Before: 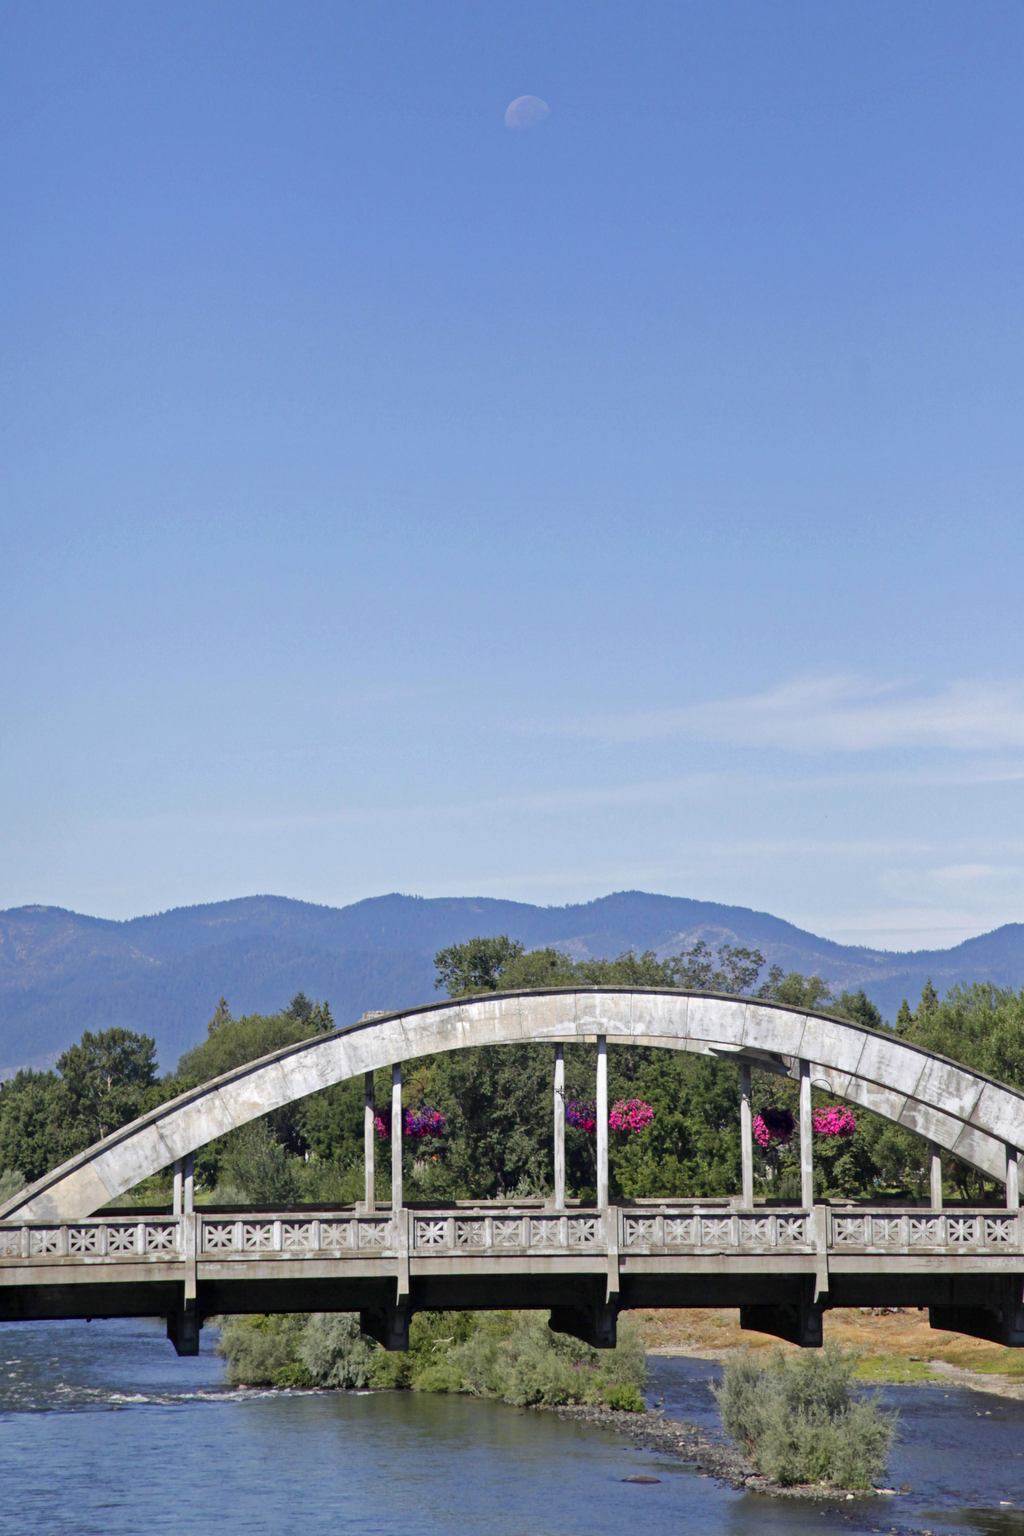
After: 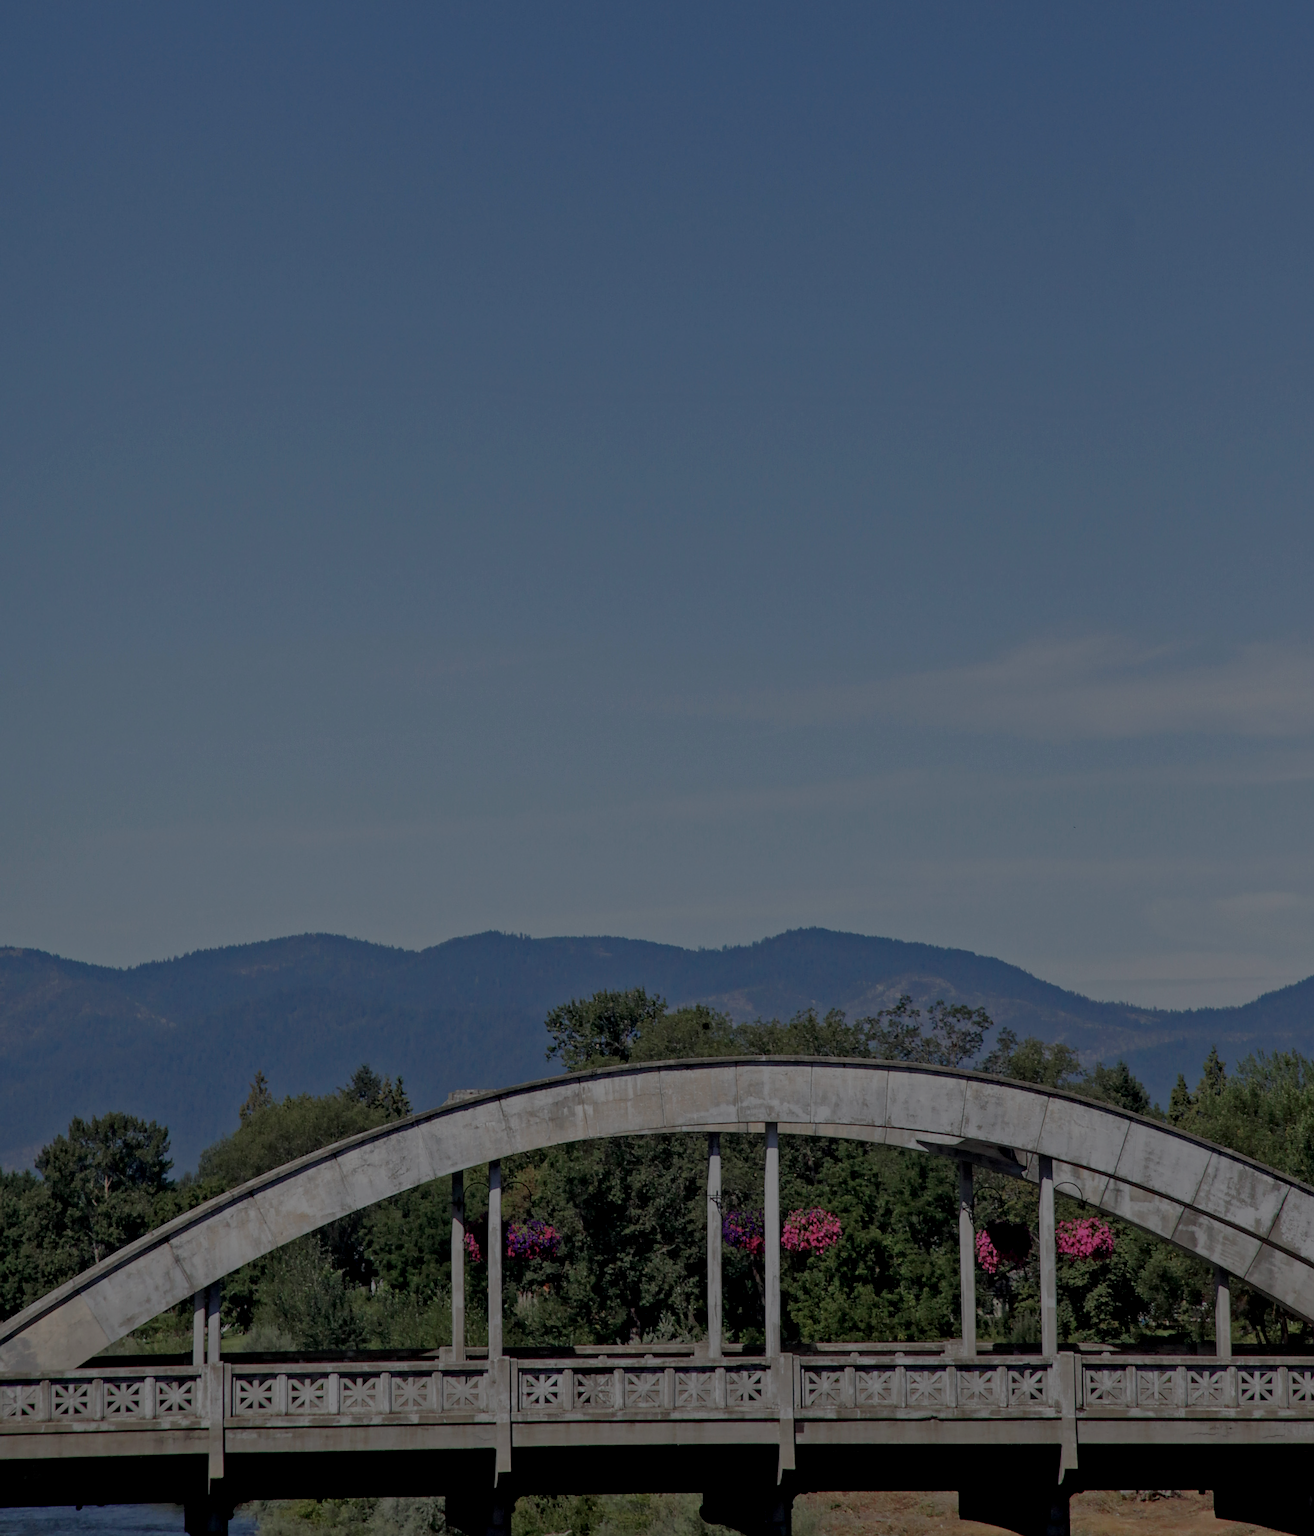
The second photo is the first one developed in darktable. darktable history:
local contrast: on, module defaults
color balance rgb: perceptual brilliance grading › global brilliance -48.39%
sharpen: radius 1.4, amount 1.25, threshold 0.7
crop and rotate: left 2.991%, top 13.302%, right 1.981%, bottom 12.636%
